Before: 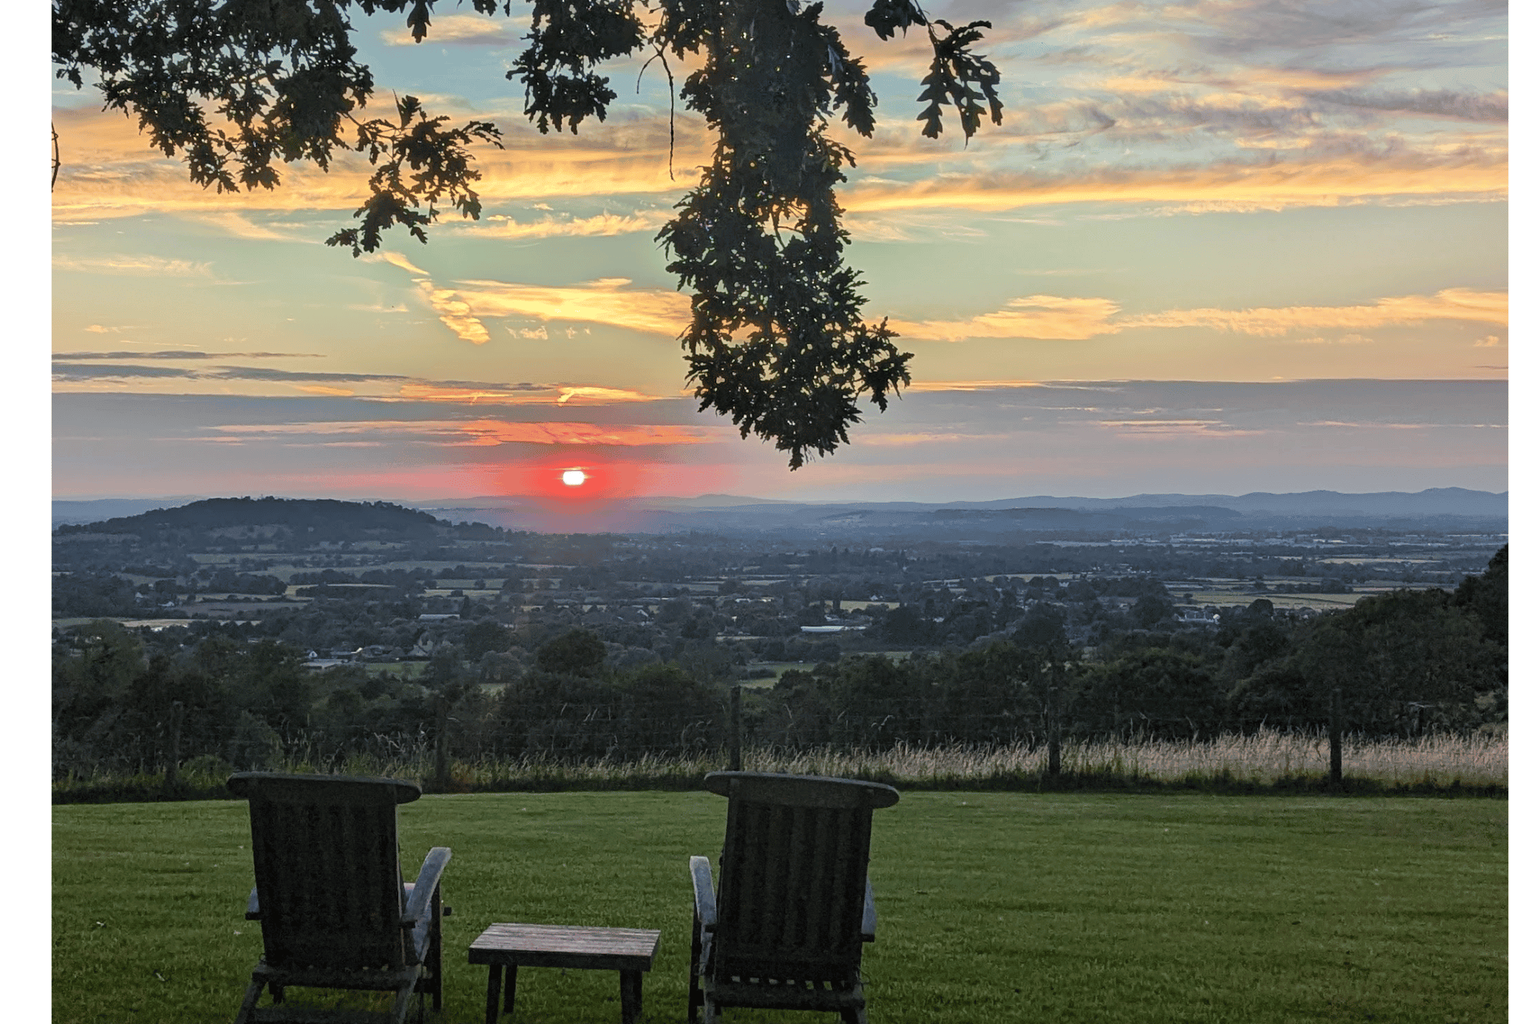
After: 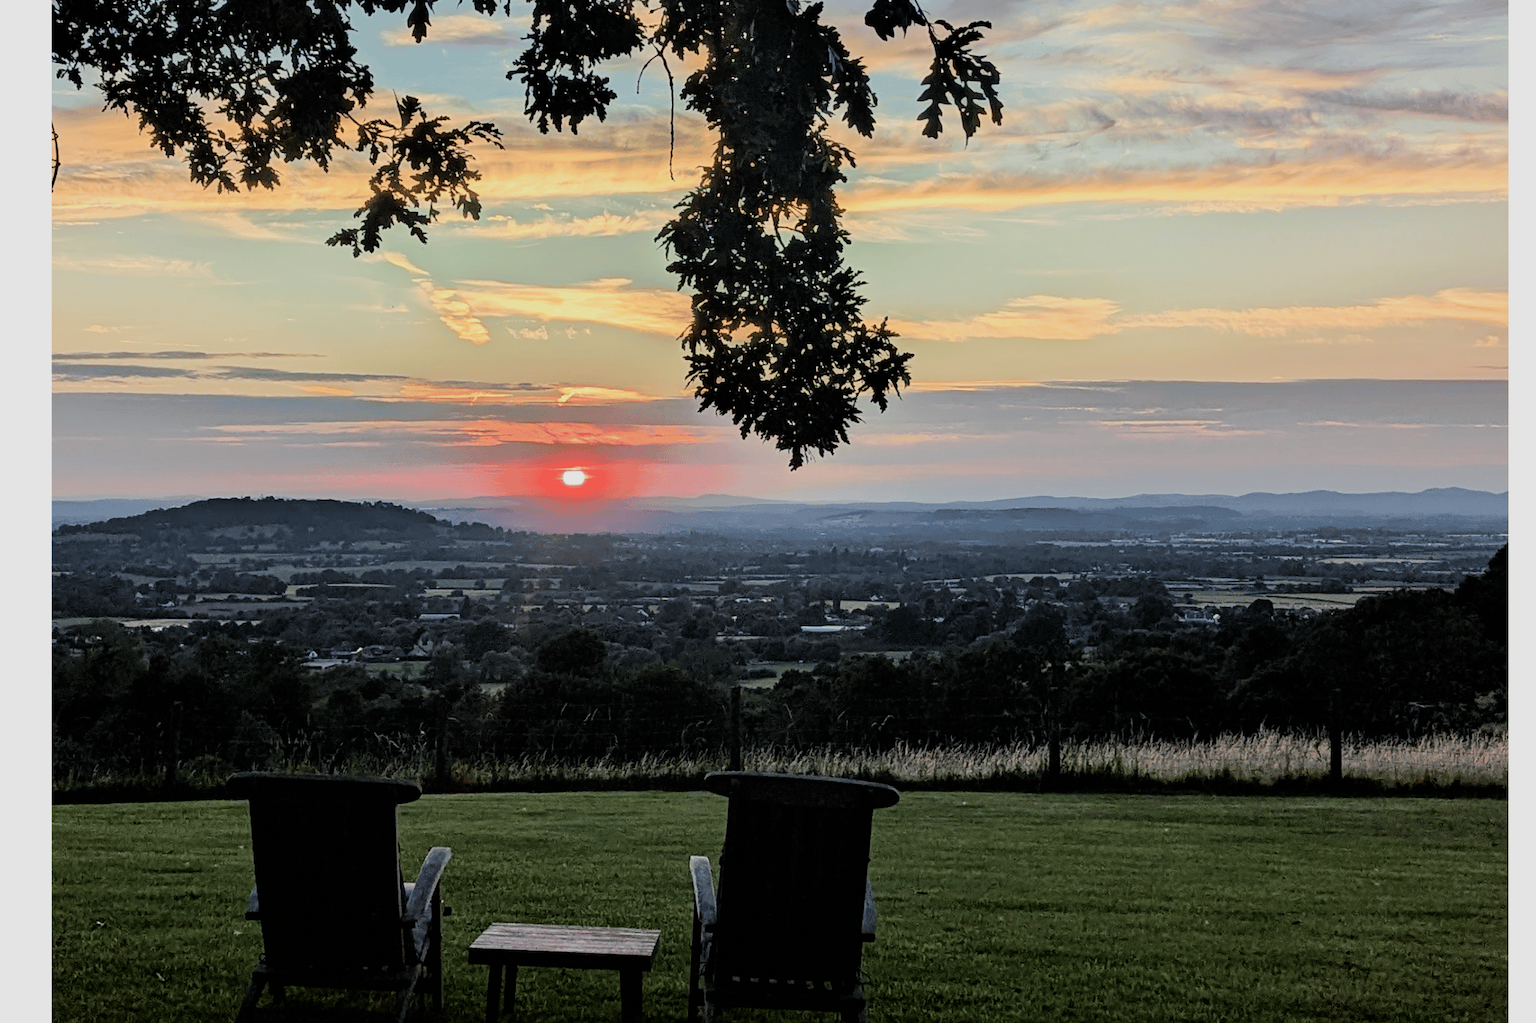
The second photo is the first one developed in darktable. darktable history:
filmic rgb: black relative exposure -5 EV, hardness 2.88, contrast 1.3, highlights saturation mix -30%
